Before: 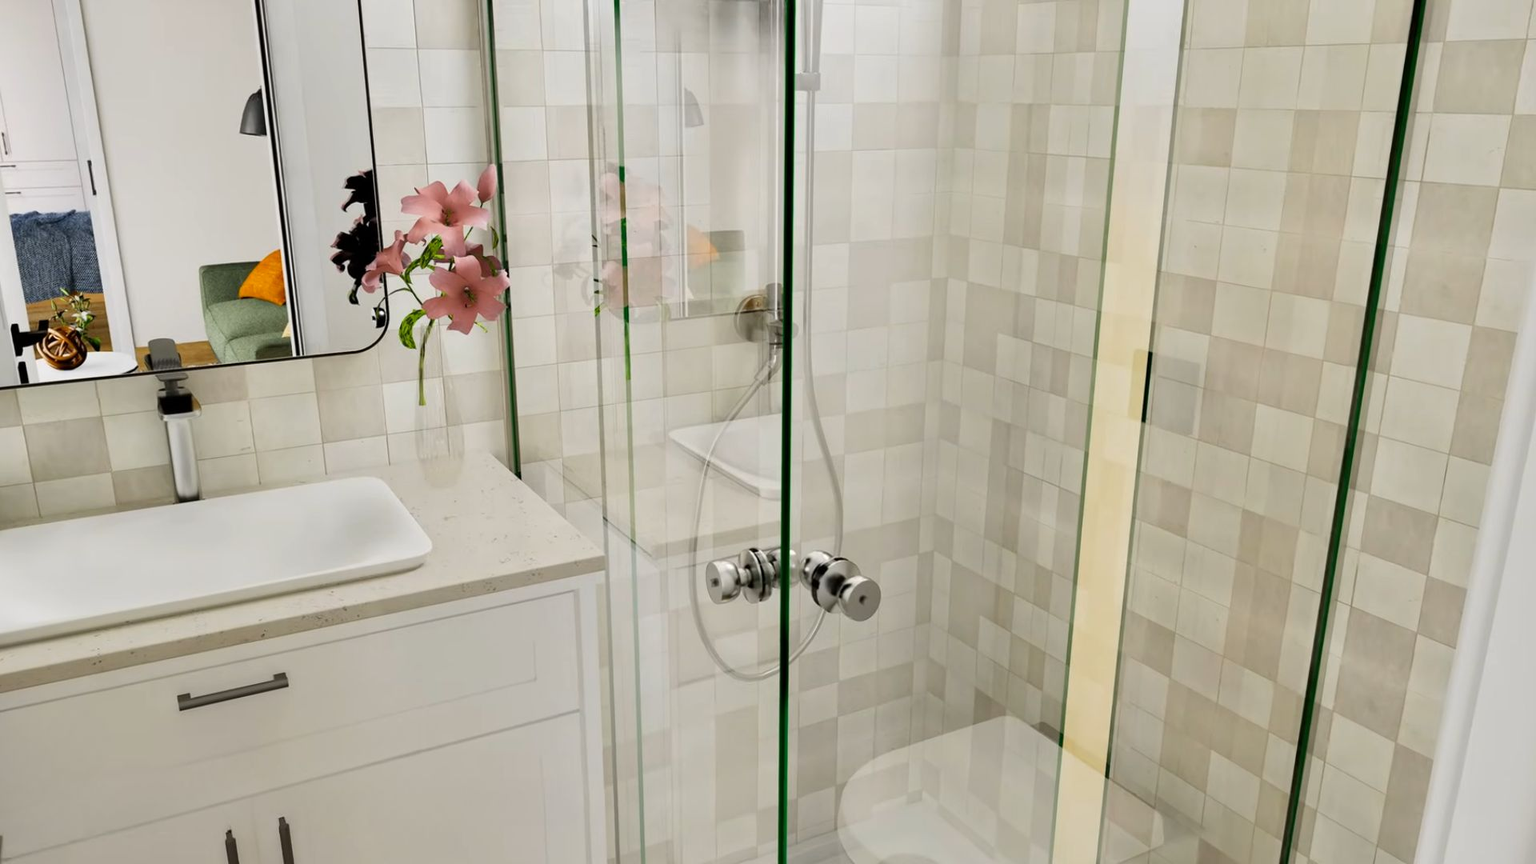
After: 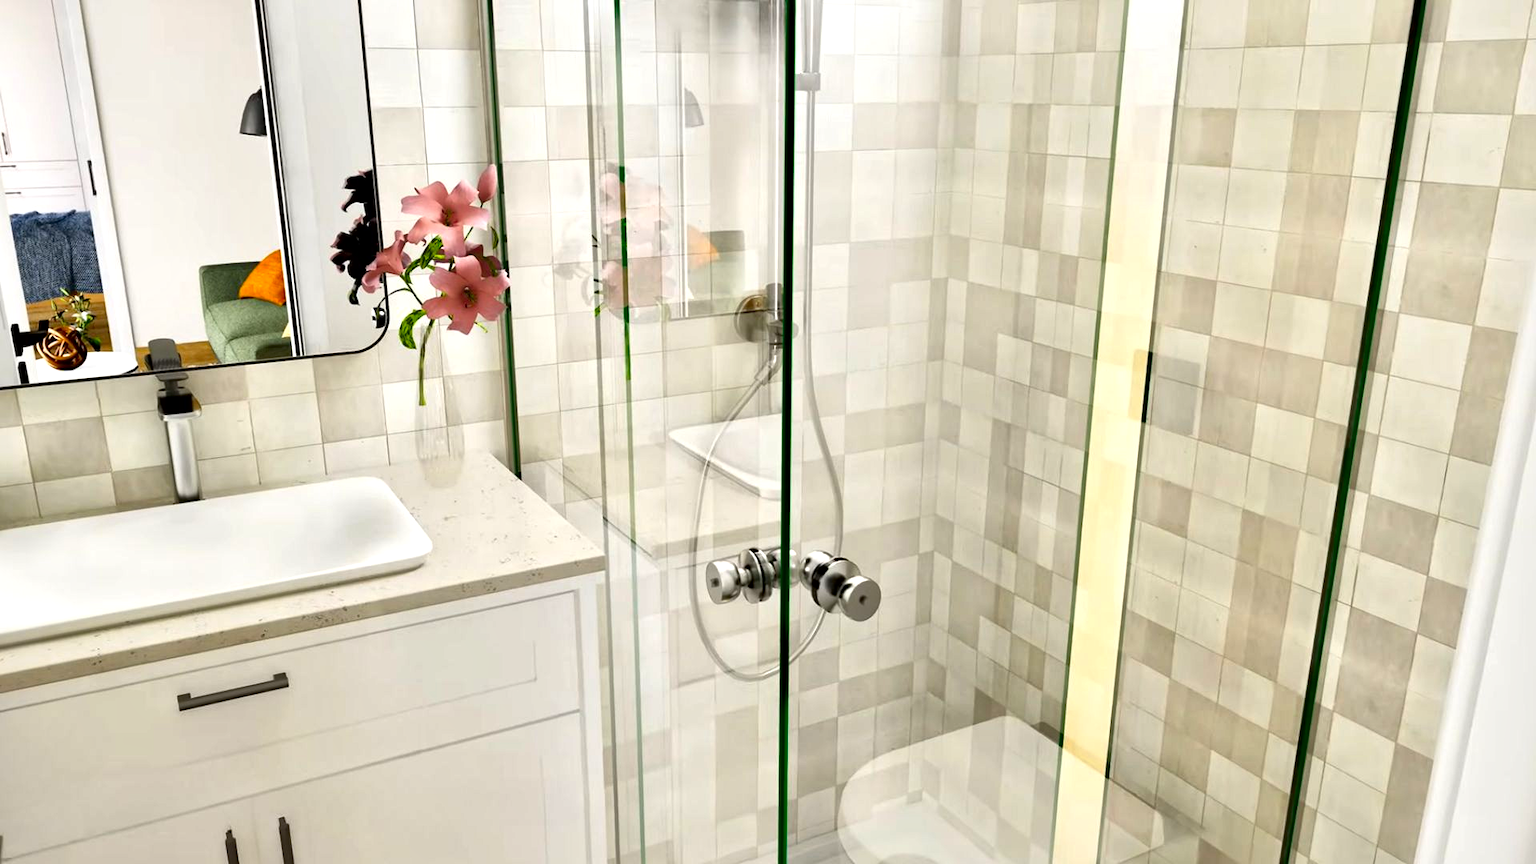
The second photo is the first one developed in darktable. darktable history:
exposure: black level correction 0.001, exposure 0.5 EV, compensate highlight preservation false
local contrast: mode bilateral grid, contrast 20, coarseness 51, detail 161%, midtone range 0.2
contrast brightness saturation: contrast 0.13, brightness -0.048, saturation 0.164
